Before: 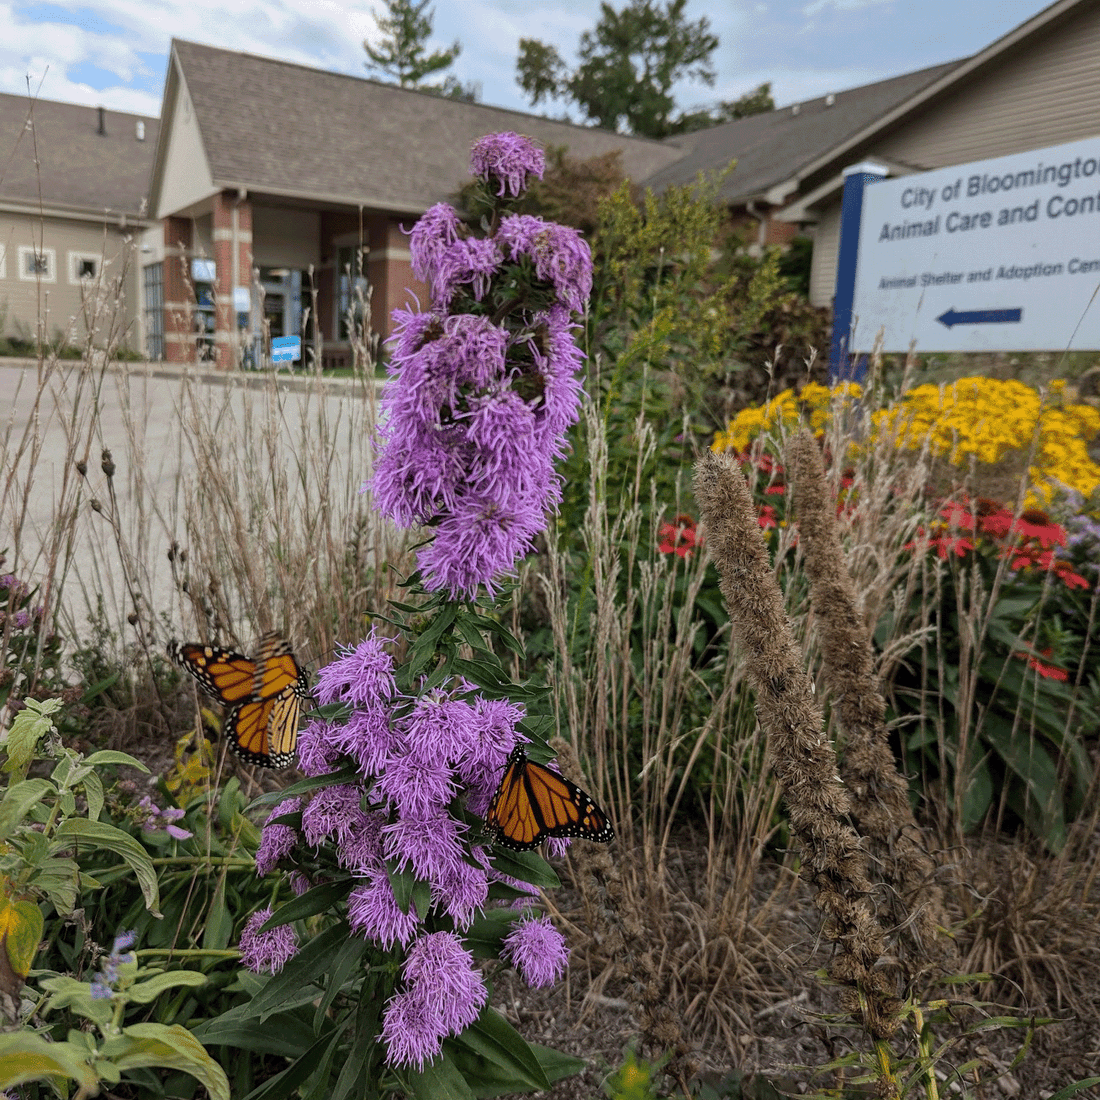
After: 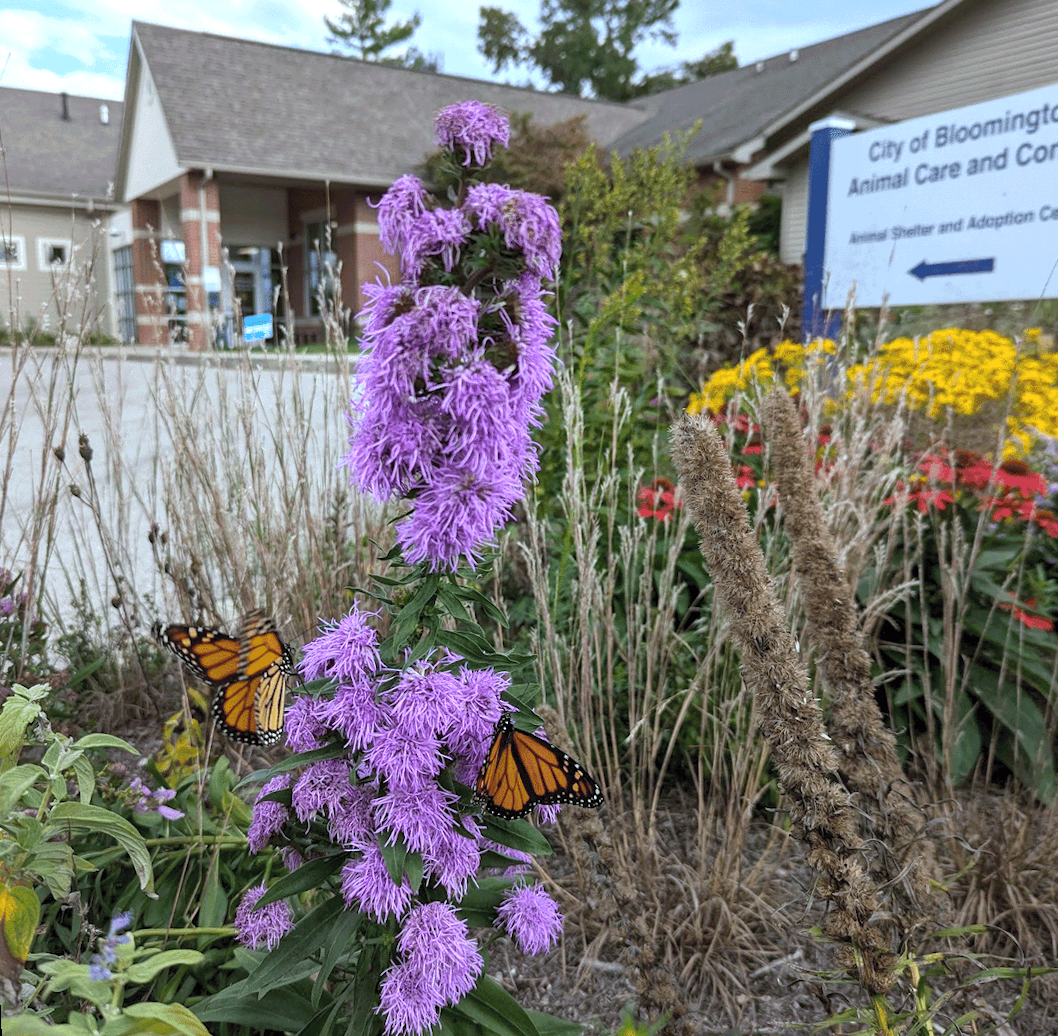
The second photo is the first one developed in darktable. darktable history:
exposure: exposure 0.6 EV, compensate highlight preservation false
rotate and perspective: rotation -2.12°, lens shift (vertical) 0.009, lens shift (horizontal) -0.008, automatic cropping original format, crop left 0.036, crop right 0.964, crop top 0.05, crop bottom 0.959
shadows and highlights: shadows 43.06, highlights 6.94
white balance: red 0.924, blue 1.095
